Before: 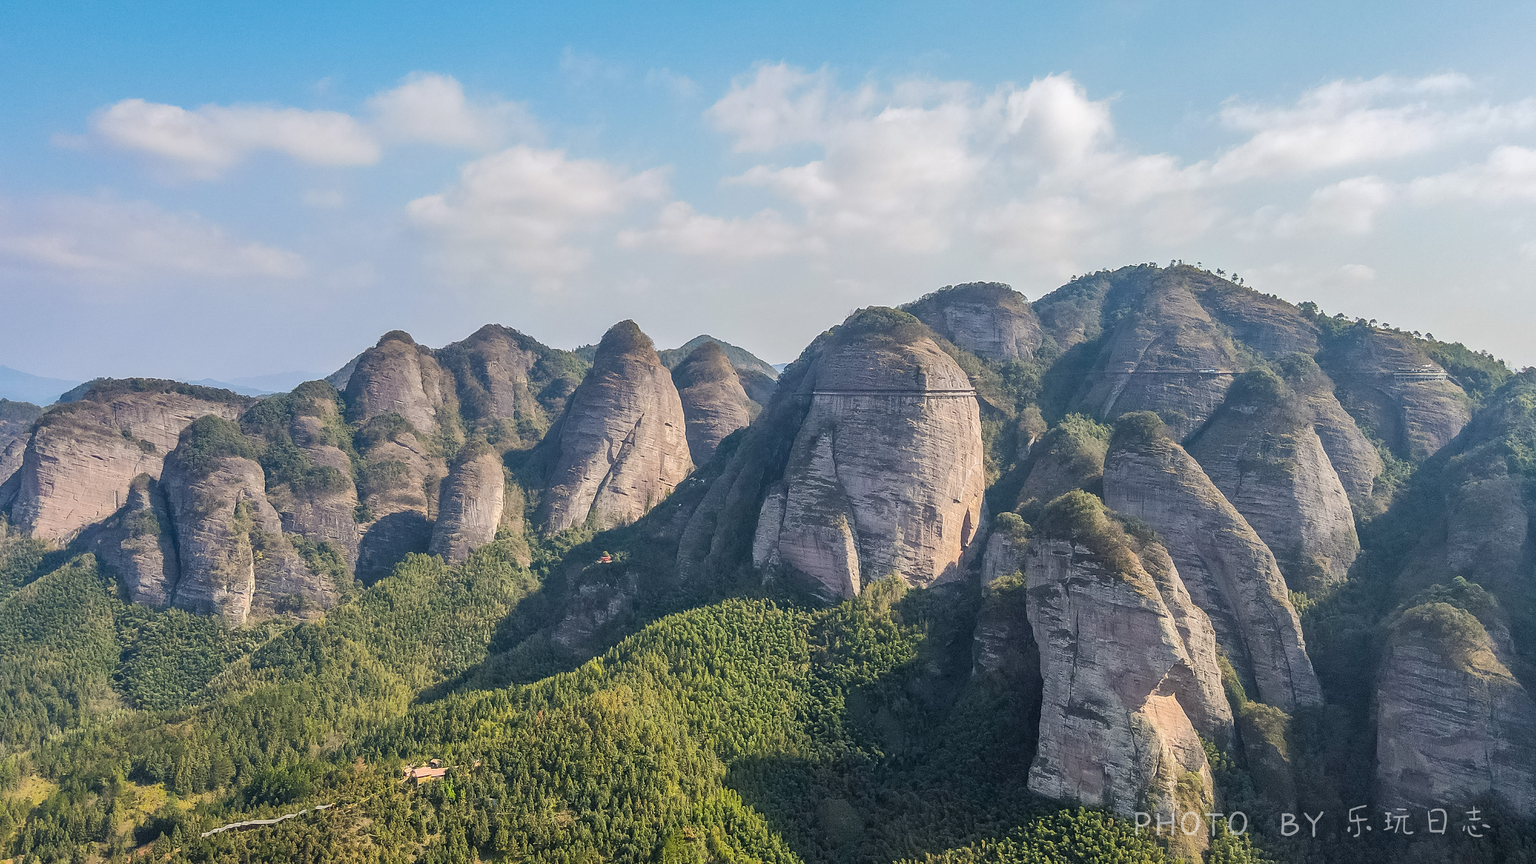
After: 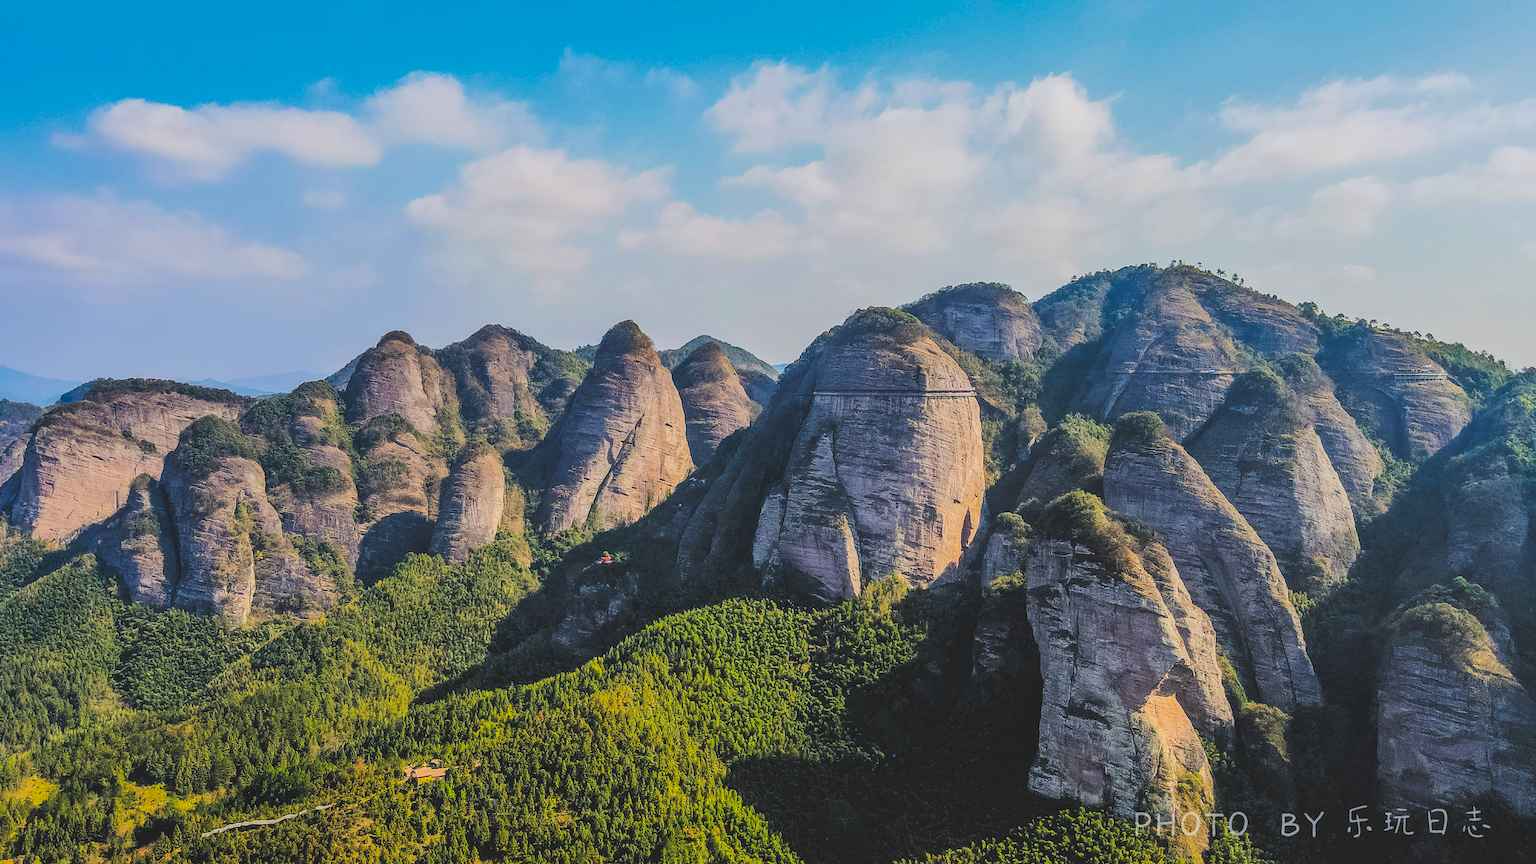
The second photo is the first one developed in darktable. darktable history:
local contrast: on, module defaults
tone curve: curves: ch0 [(0, 0.142) (0.384, 0.314) (0.752, 0.711) (0.991, 0.95)]; ch1 [(0.006, 0.129) (0.346, 0.384) (1, 1)]; ch2 [(0.003, 0.057) (0.261, 0.248) (1, 1)], preserve colors none
filmic rgb: black relative exposure -2.77 EV, white relative exposure 4.56 EV, threshold 5.95 EV, hardness 1.71, contrast 1.261, color science v6 (2022), enable highlight reconstruction true
color balance rgb: power › hue 61.06°, highlights gain › luminance 18.029%, perceptual saturation grading › global saturation 30.323%, global vibrance 32.752%
